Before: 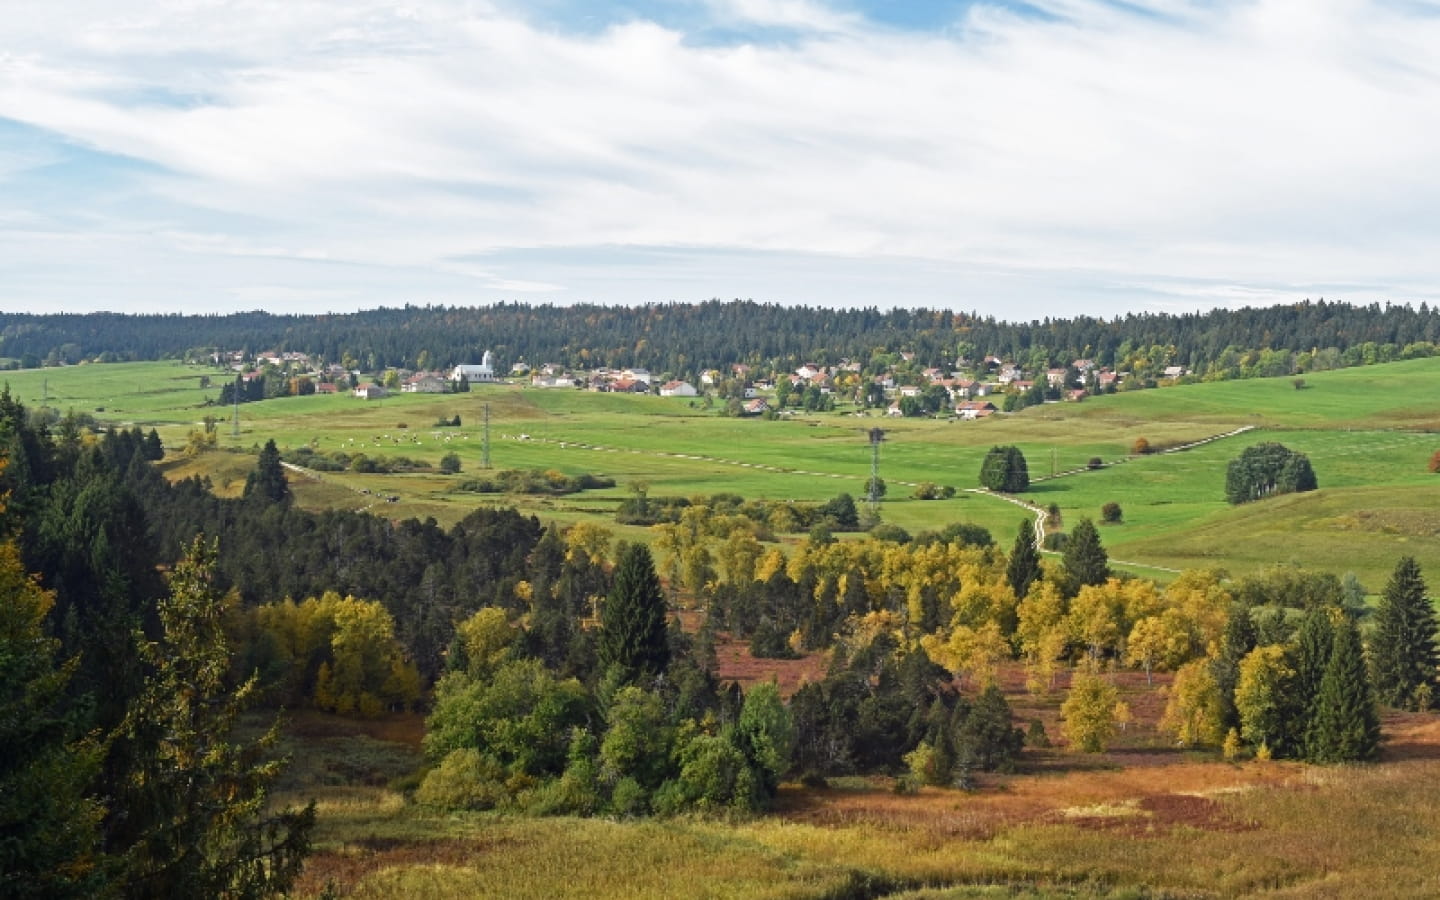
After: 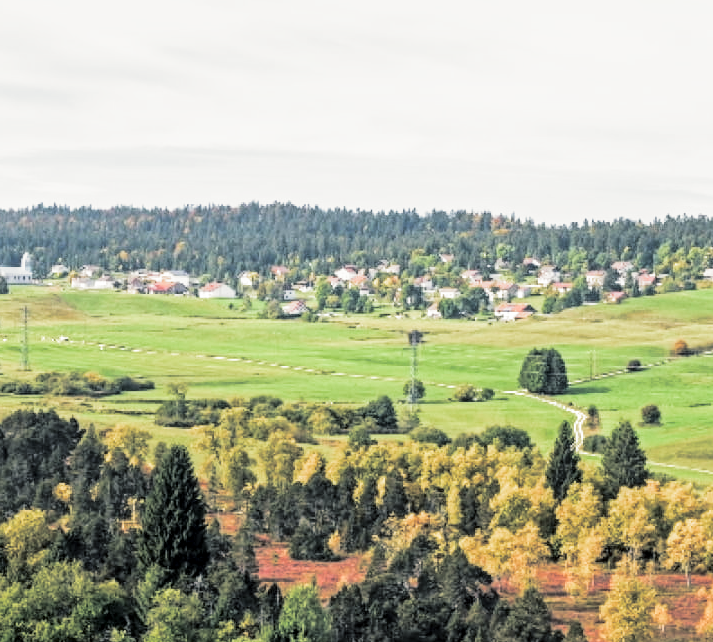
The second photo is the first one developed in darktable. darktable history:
tone curve: curves: ch0 [(0, 0.008) (0.046, 0.032) (0.151, 0.108) (0.367, 0.379) (0.496, 0.526) (0.771, 0.786) (0.857, 0.85) (1, 0.965)]; ch1 [(0, 0) (0.248, 0.252) (0.388, 0.383) (0.482, 0.478) (0.499, 0.499) (0.518, 0.518) (0.544, 0.552) (0.585, 0.617) (0.683, 0.735) (0.823, 0.894) (1, 1)]; ch2 [(0, 0) (0.302, 0.284) (0.427, 0.417) (0.473, 0.47) (0.503, 0.503) (0.523, 0.518) (0.55, 0.563) (0.624, 0.643) (0.753, 0.764) (1, 1)], color space Lab, independent channels, preserve colors none
crop: left 32.075%, top 10.976%, right 18.355%, bottom 17.596%
split-toning: shadows › hue 201.6°, shadows › saturation 0.16, highlights › hue 50.4°, highlights › saturation 0.2, balance -49.9
local contrast: detail 130%
filmic rgb: middle gray luminance 9.23%, black relative exposure -10.55 EV, white relative exposure 3.45 EV, threshold 6 EV, target black luminance 0%, hardness 5.98, latitude 59.69%, contrast 1.087, highlights saturation mix 5%, shadows ↔ highlights balance 29.23%, add noise in highlights 0, color science v3 (2019), use custom middle-gray values true, iterations of high-quality reconstruction 0, contrast in highlights soft, enable highlight reconstruction true
